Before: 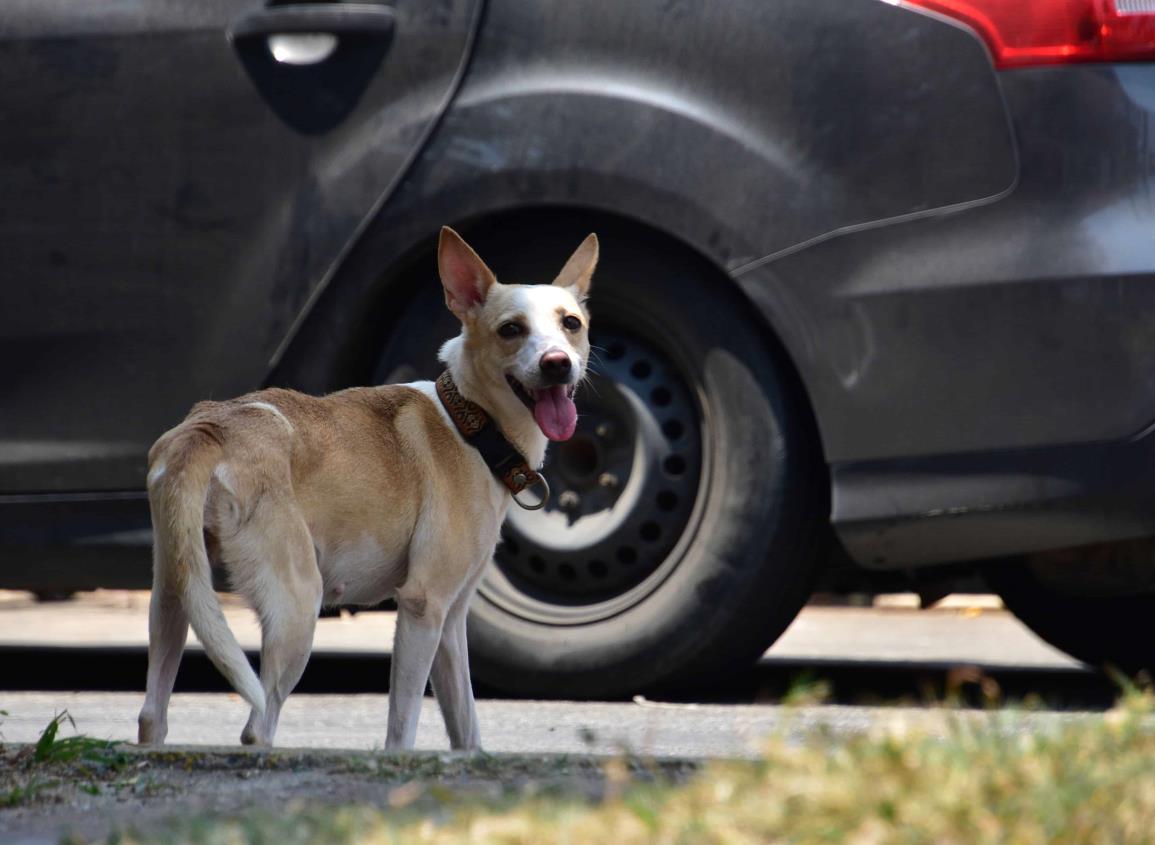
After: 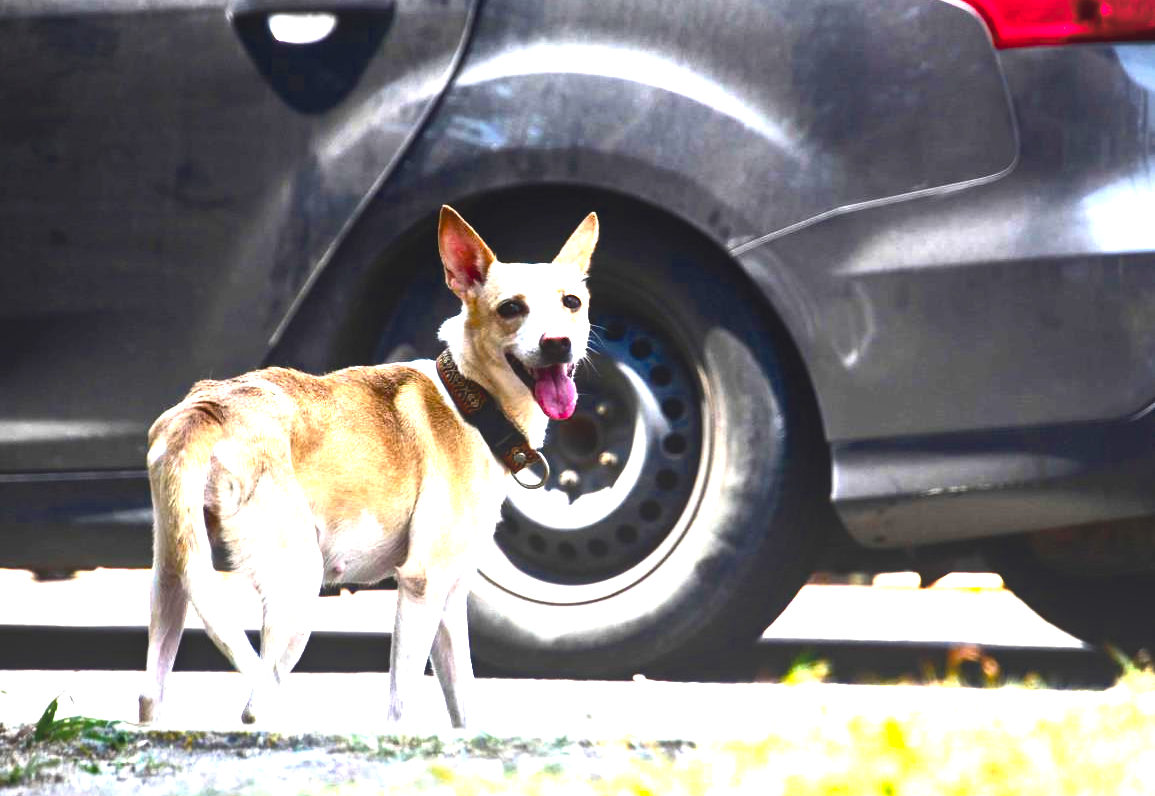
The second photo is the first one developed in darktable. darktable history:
tone equalizer: -8 EV -0.784 EV, -7 EV -0.699 EV, -6 EV -0.568 EV, -5 EV -0.395 EV, -3 EV 0.377 EV, -2 EV 0.6 EV, -1 EV 0.7 EV, +0 EV 0.725 EV, smoothing diameter 24.94%, edges refinement/feathering 13.33, preserve details guided filter
color balance rgb: perceptual saturation grading › global saturation 30.465%, perceptual brilliance grading › highlights 74.46%, perceptual brilliance grading › shadows -30.482%, saturation formula JzAzBz (2021)
crop and rotate: top 2.549%, bottom 3.186%
local contrast: highlights 67%, shadows 66%, detail 84%, midtone range 0.318
exposure: black level correction 0, exposure 0.951 EV, compensate highlight preservation false
vignetting: fall-off radius 60.92%, brightness -0.169
